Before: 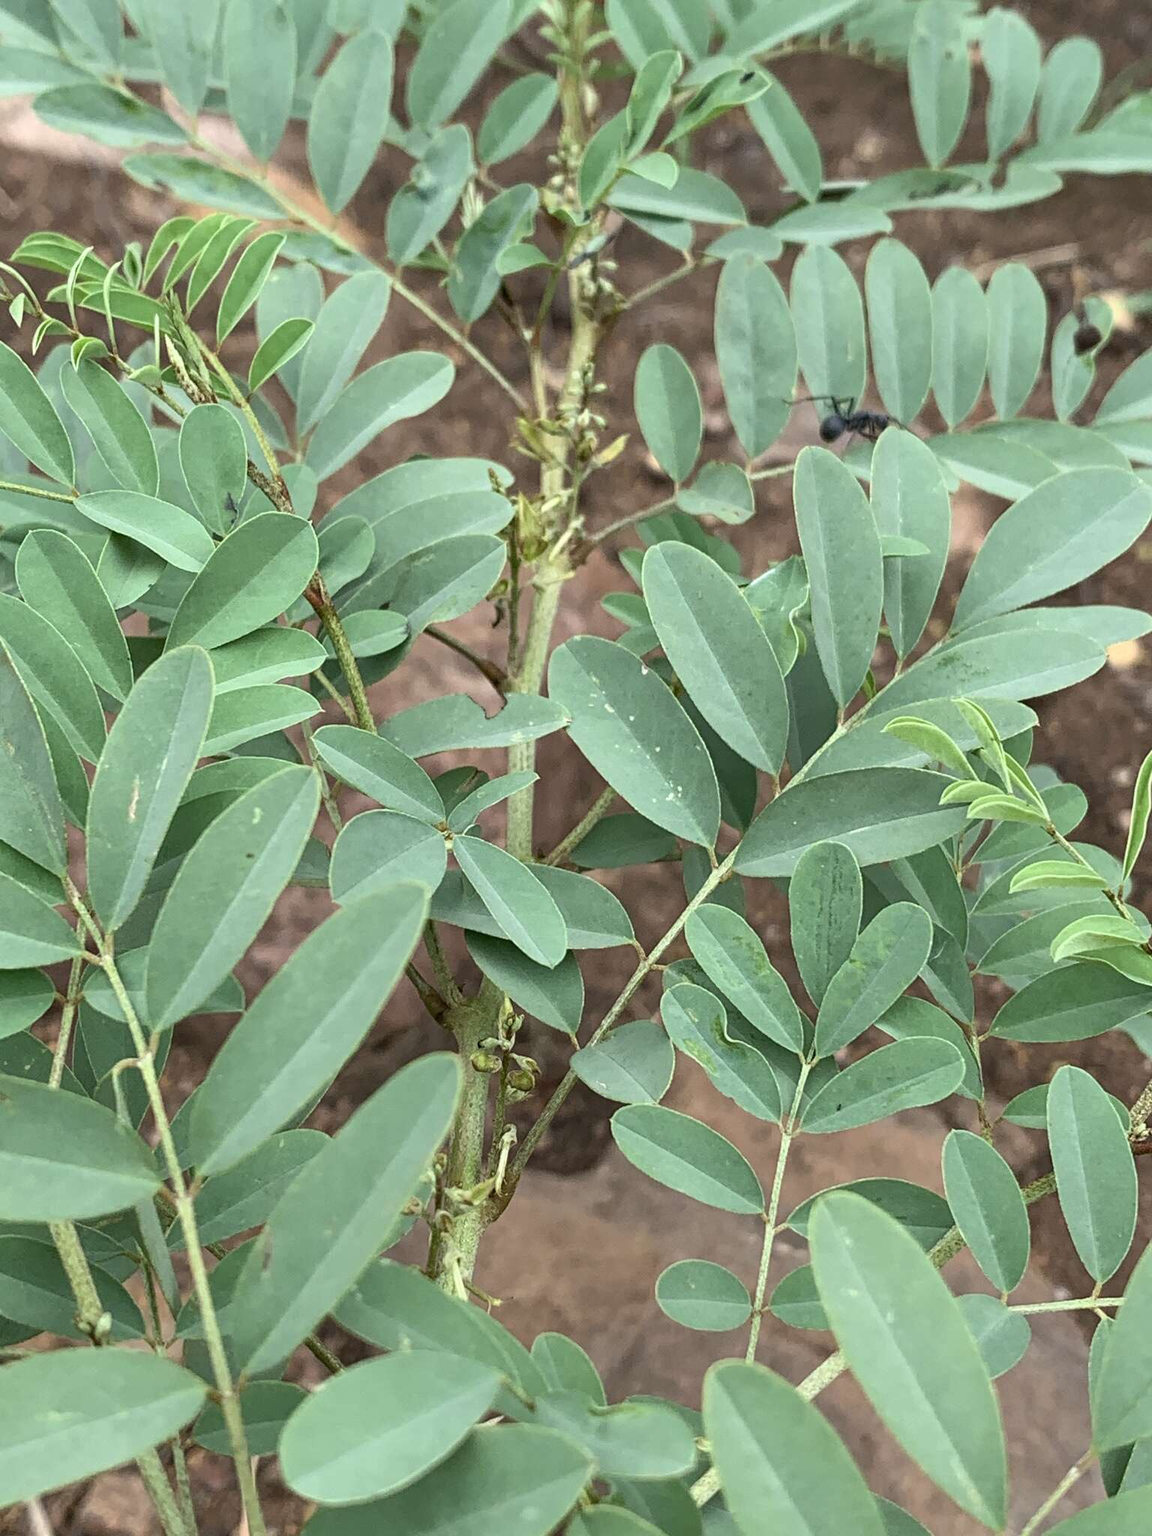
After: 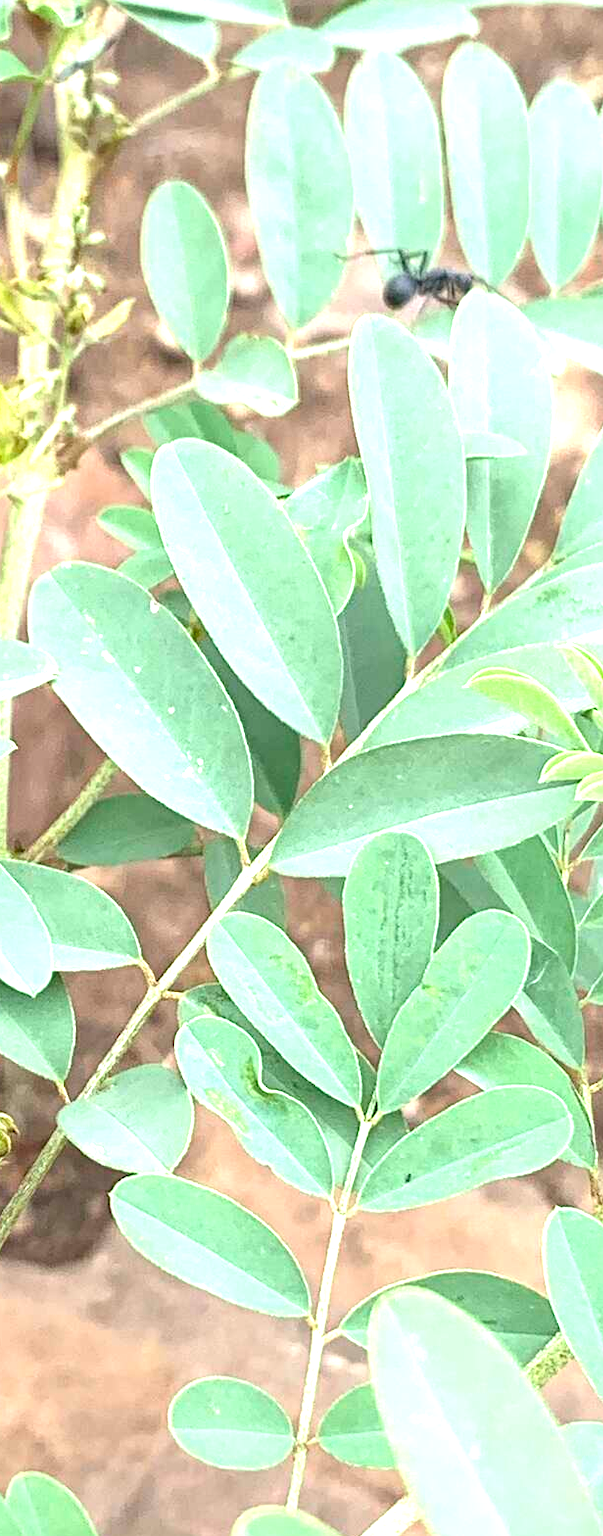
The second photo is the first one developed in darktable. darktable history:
contrast brightness saturation: contrast 0.05, brightness 0.06, saturation 0.01
crop: left 45.721%, top 13.393%, right 14.118%, bottom 10.01%
exposure: black level correction 0, exposure 1.5 EV, compensate highlight preservation false
